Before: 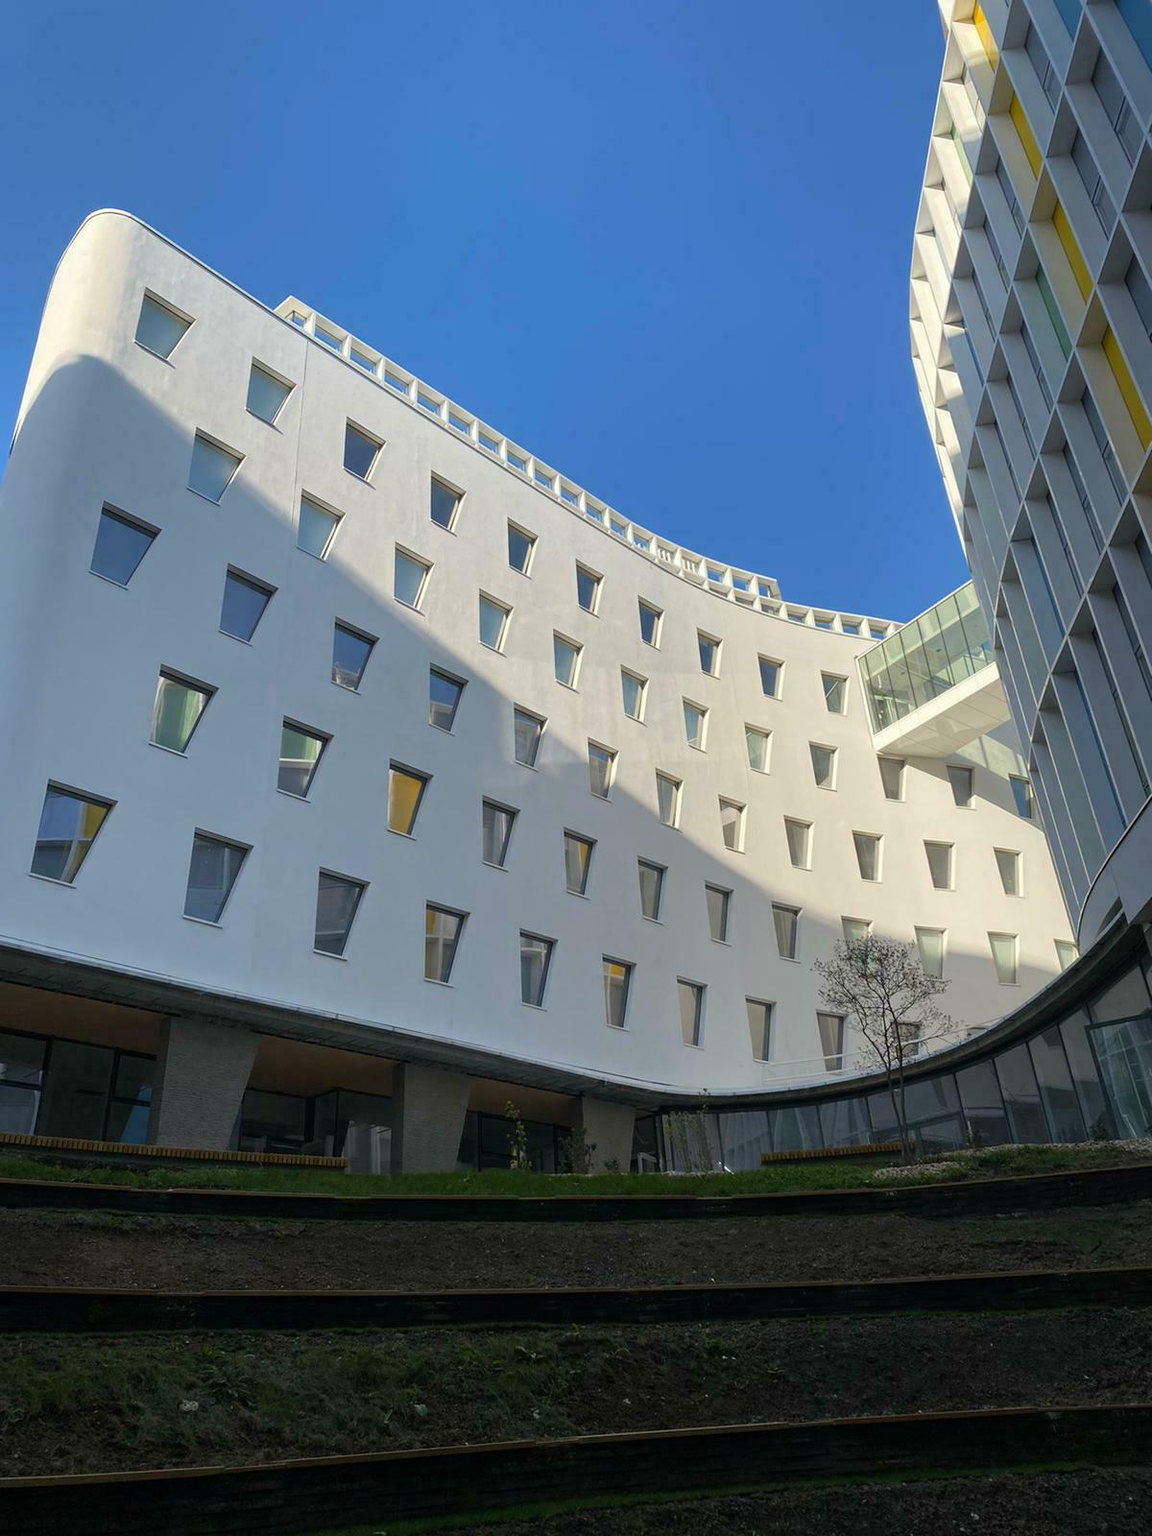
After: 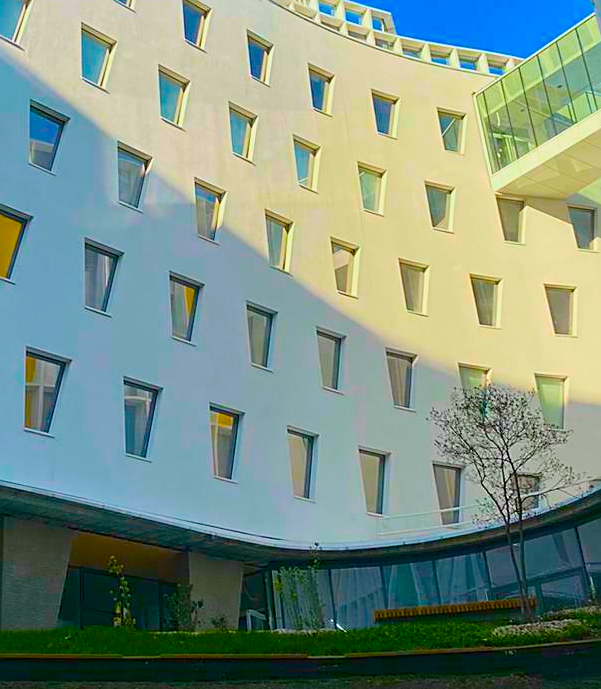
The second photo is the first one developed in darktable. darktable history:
sharpen: on, module defaults
crop: left 34.904%, top 36.992%, right 14.981%, bottom 19.946%
tone curve: curves: ch0 [(0, 0.018) (0.162, 0.128) (0.434, 0.478) (0.667, 0.785) (0.819, 0.943) (1, 0.991)]; ch1 [(0, 0) (0.402, 0.36) (0.476, 0.449) (0.506, 0.505) (0.523, 0.518) (0.582, 0.586) (0.641, 0.668) (0.7, 0.741) (1, 1)]; ch2 [(0, 0) (0.416, 0.403) (0.483, 0.472) (0.503, 0.505) (0.521, 0.519) (0.547, 0.561) (0.597, 0.643) (0.699, 0.759) (0.997, 0.858)], color space Lab, independent channels
color balance rgb: perceptual saturation grading › global saturation 64.238%, perceptual saturation grading › highlights 51.077%, perceptual saturation grading › shadows 29.64%, contrast -29.651%
